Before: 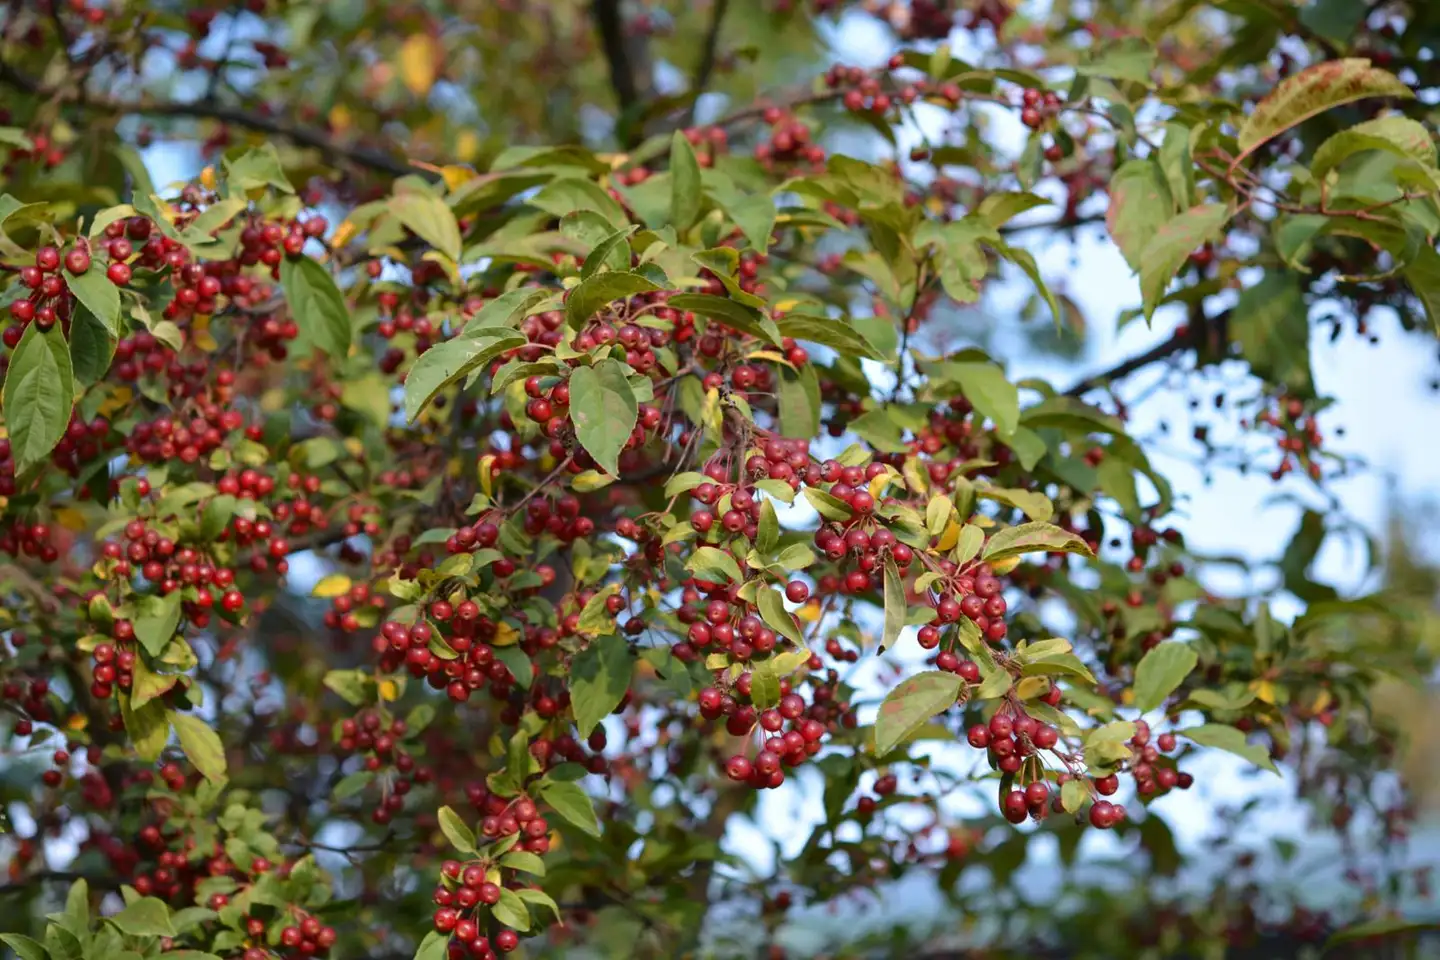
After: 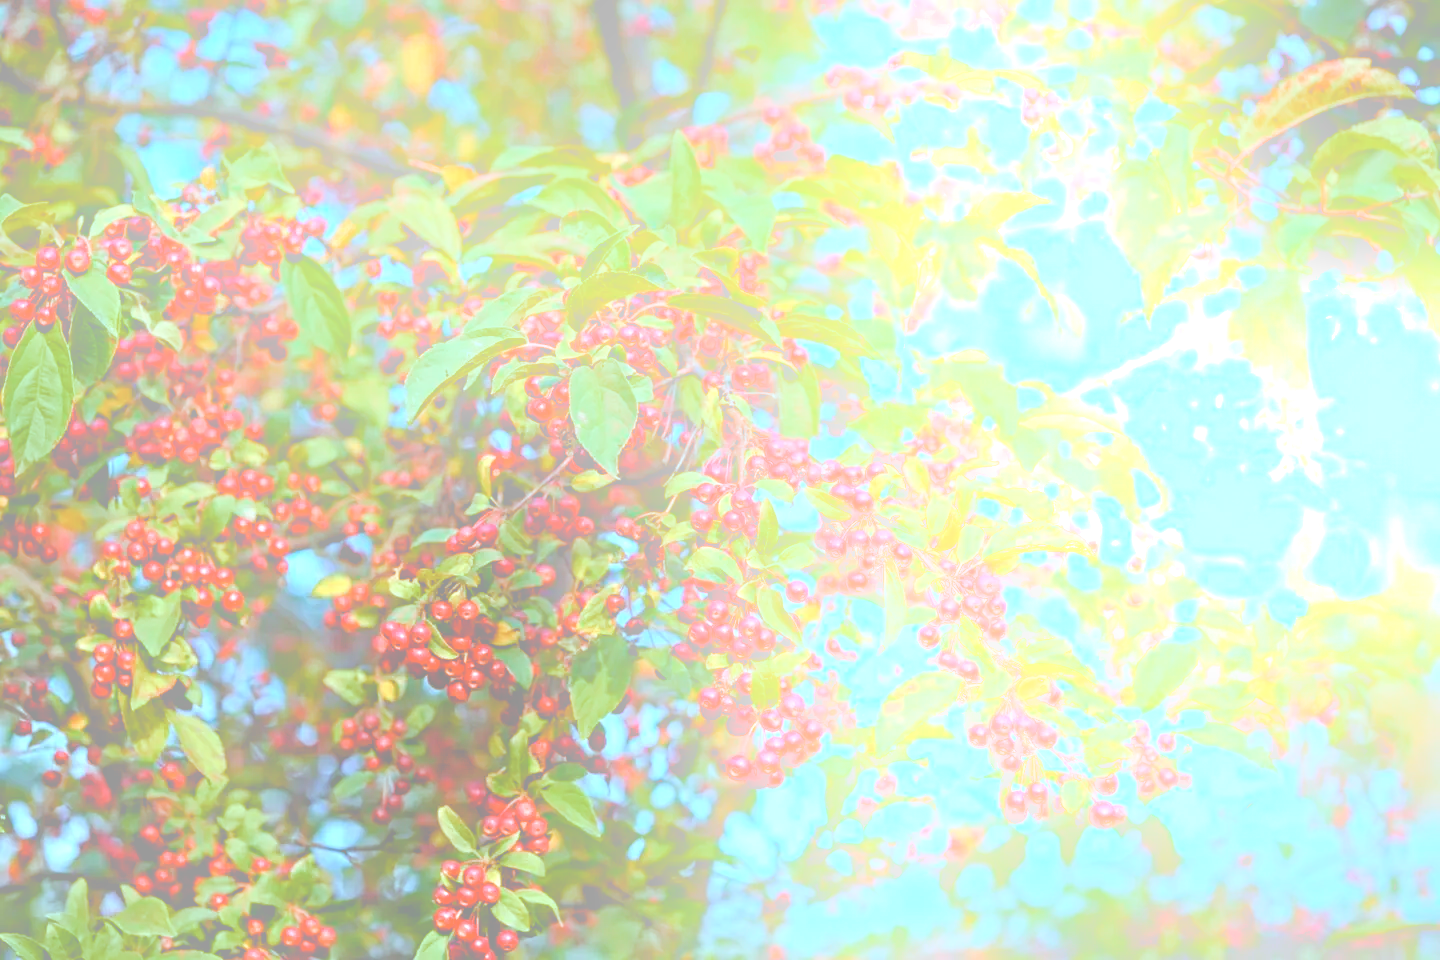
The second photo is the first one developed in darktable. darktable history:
color correction: highlights a* -11.71, highlights b* -15.58
contrast equalizer: octaves 7, y [[0.5, 0.542, 0.583, 0.625, 0.667, 0.708], [0.5 ×6], [0.5 ×6], [0 ×6], [0 ×6]]
bloom: size 25%, threshold 5%, strength 90%
color balance rgb: perceptual saturation grading › global saturation 20%, perceptual saturation grading › highlights -25%, perceptual saturation grading › shadows 25%
